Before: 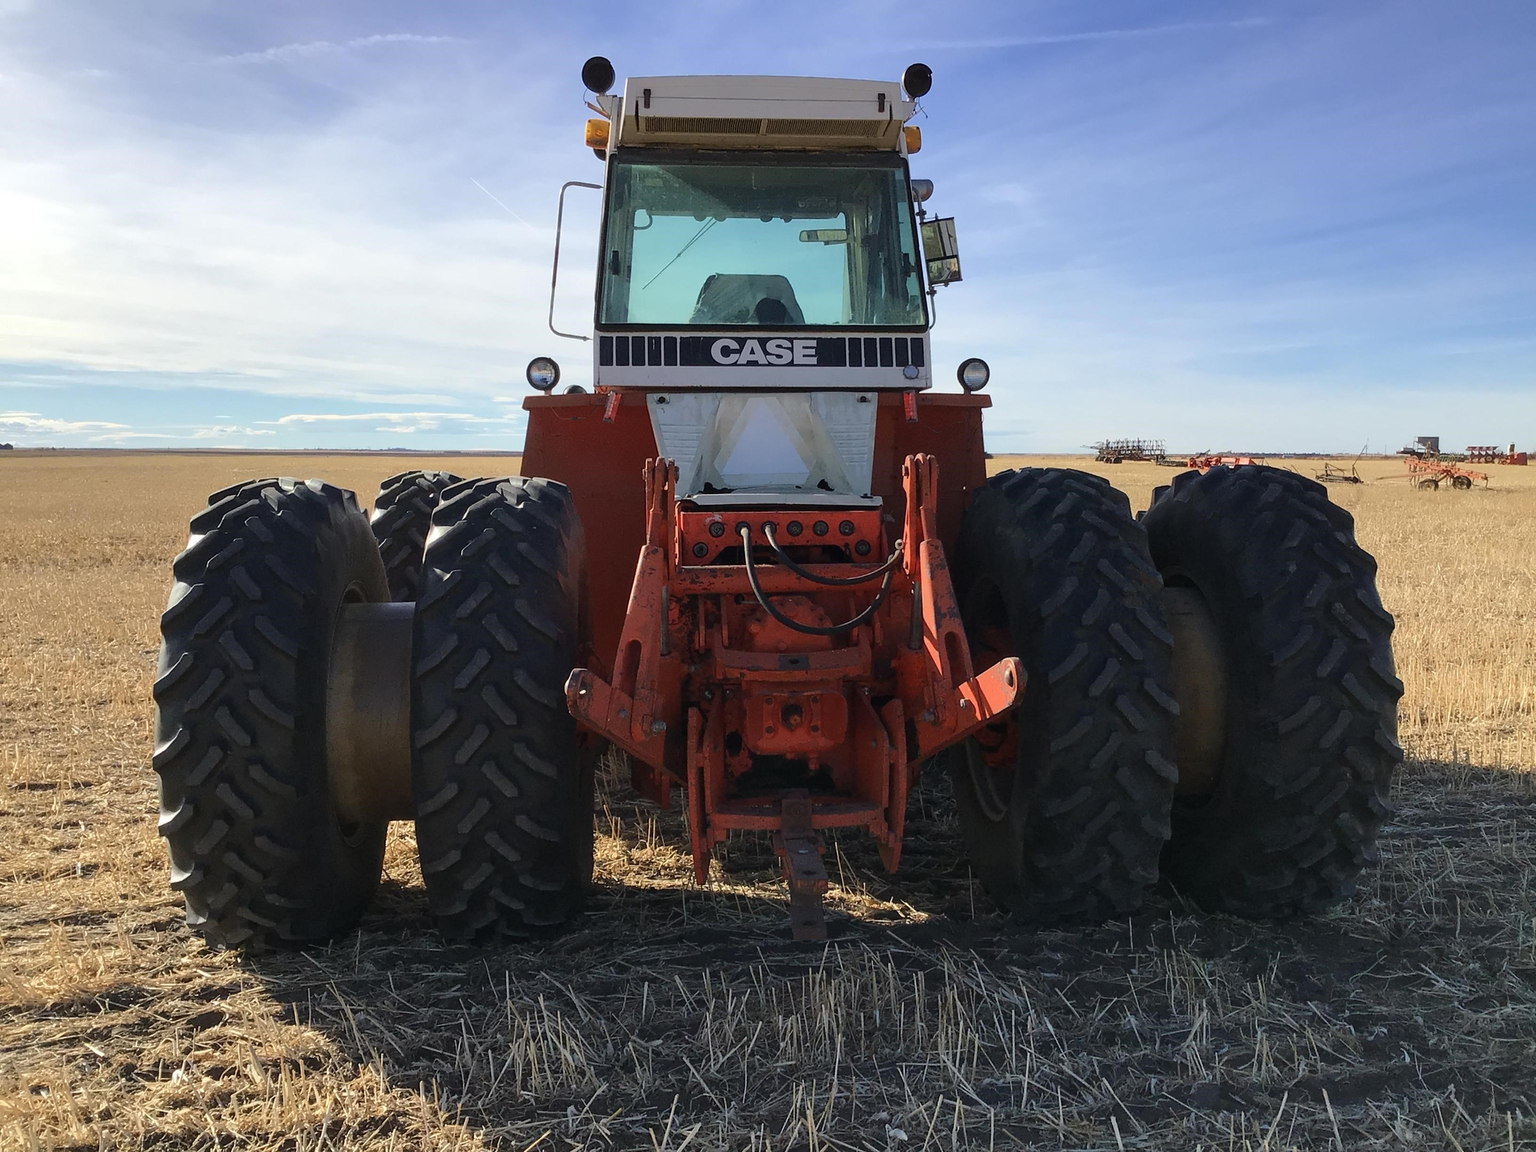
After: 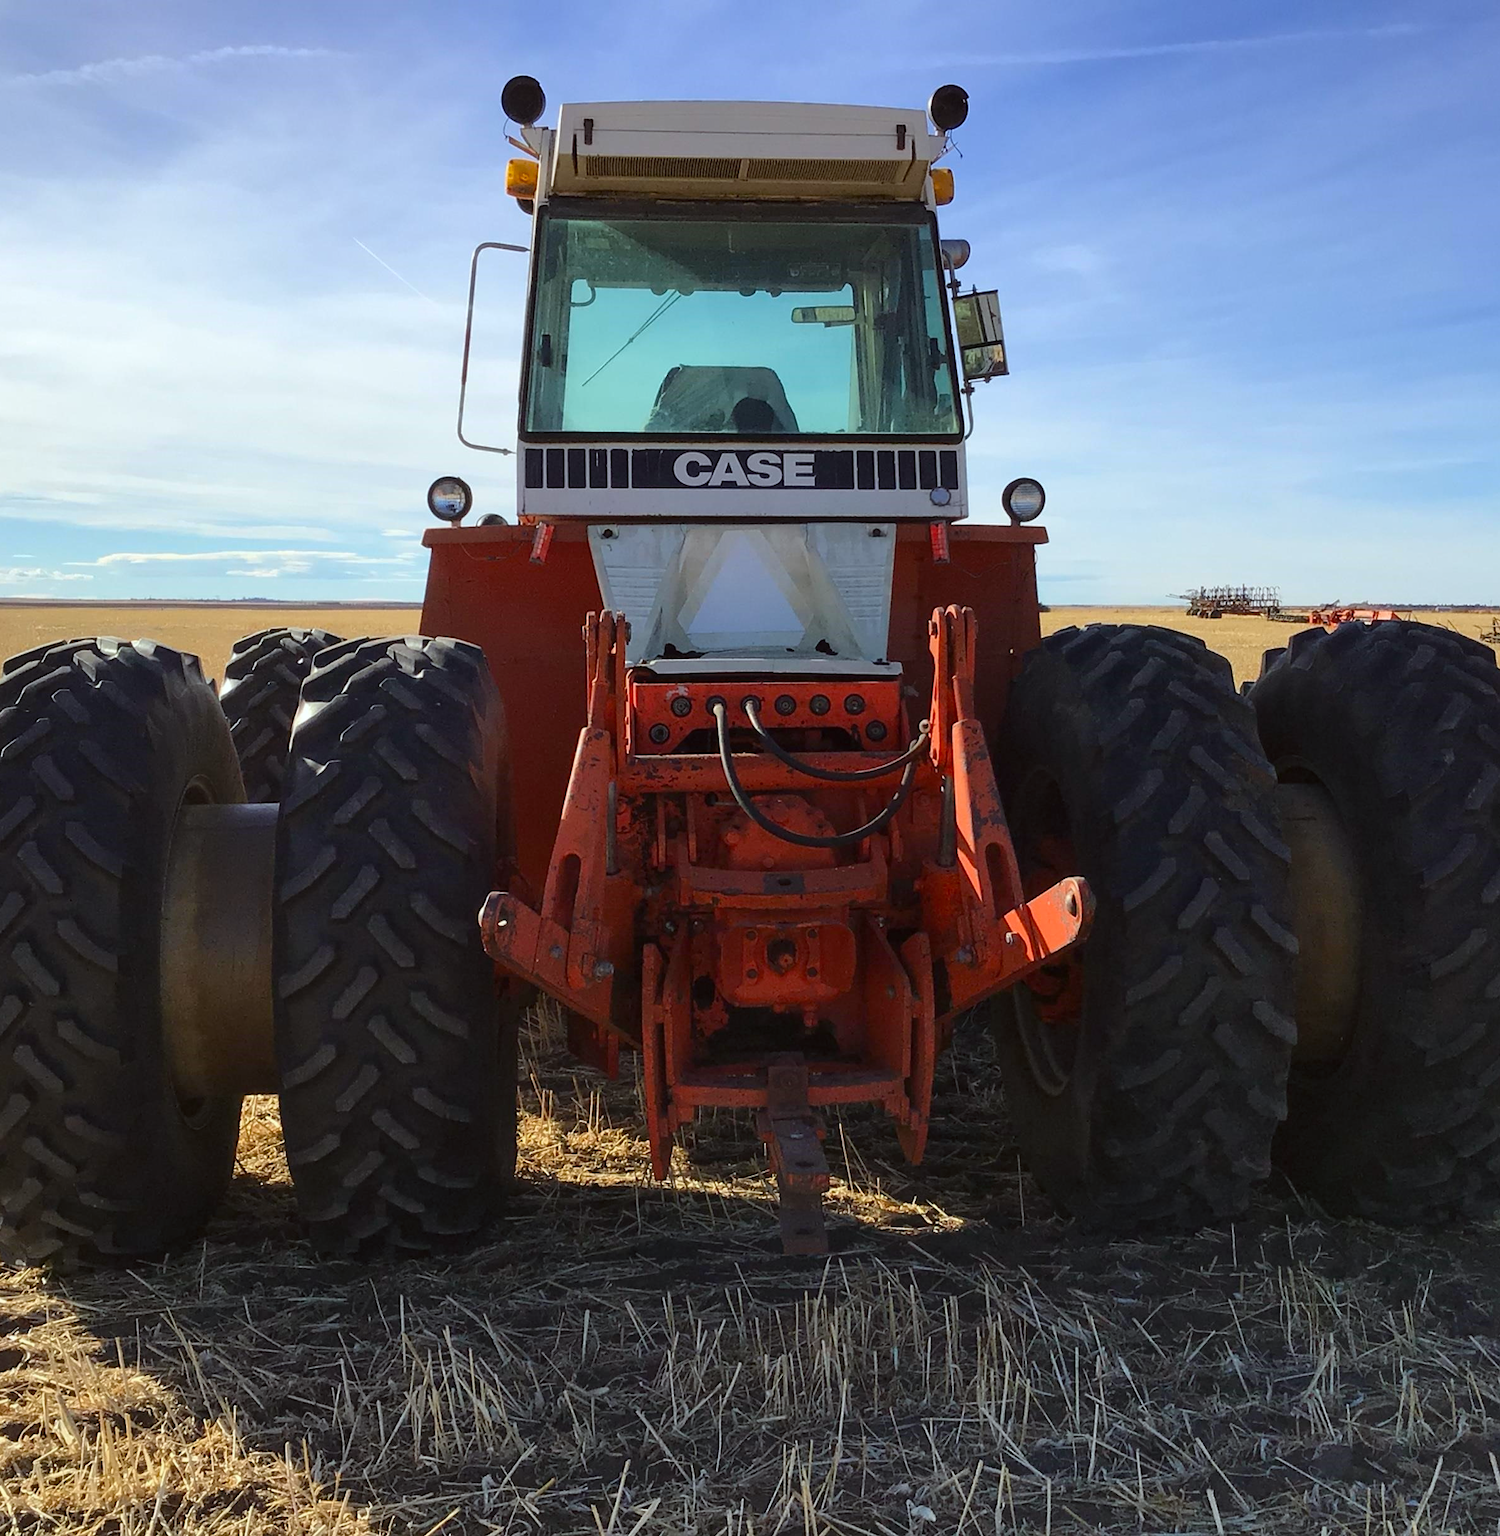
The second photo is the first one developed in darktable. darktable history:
color balance: output saturation 120%
color correction: highlights a* -2.73, highlights b* -2.09, shadows a* 2.41, shadows b* 2.73
crop: left 13.443%, right 13.31%
